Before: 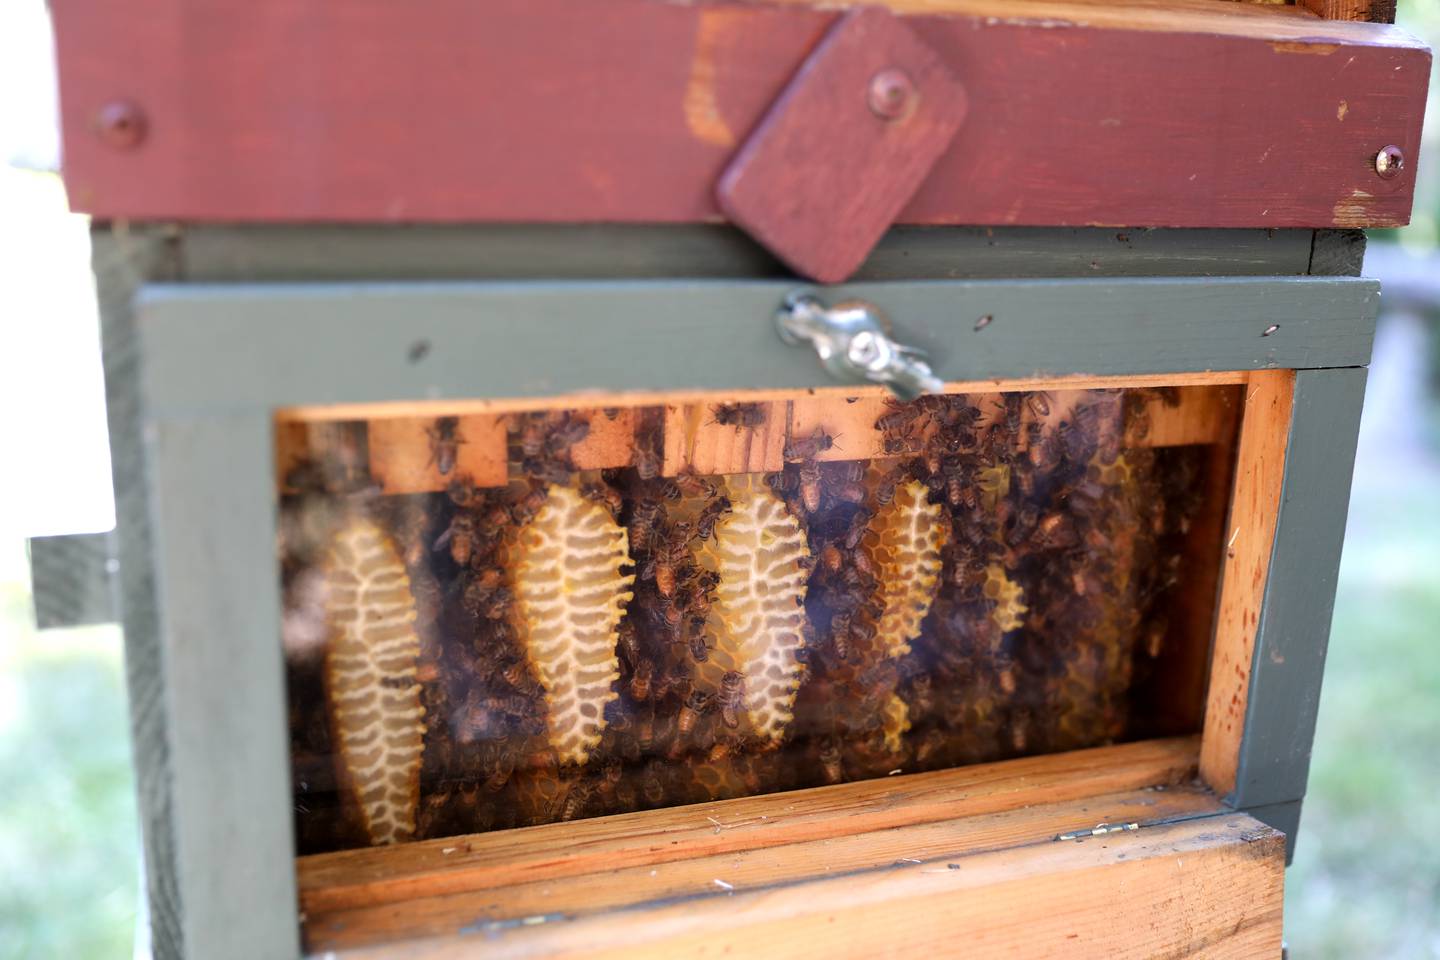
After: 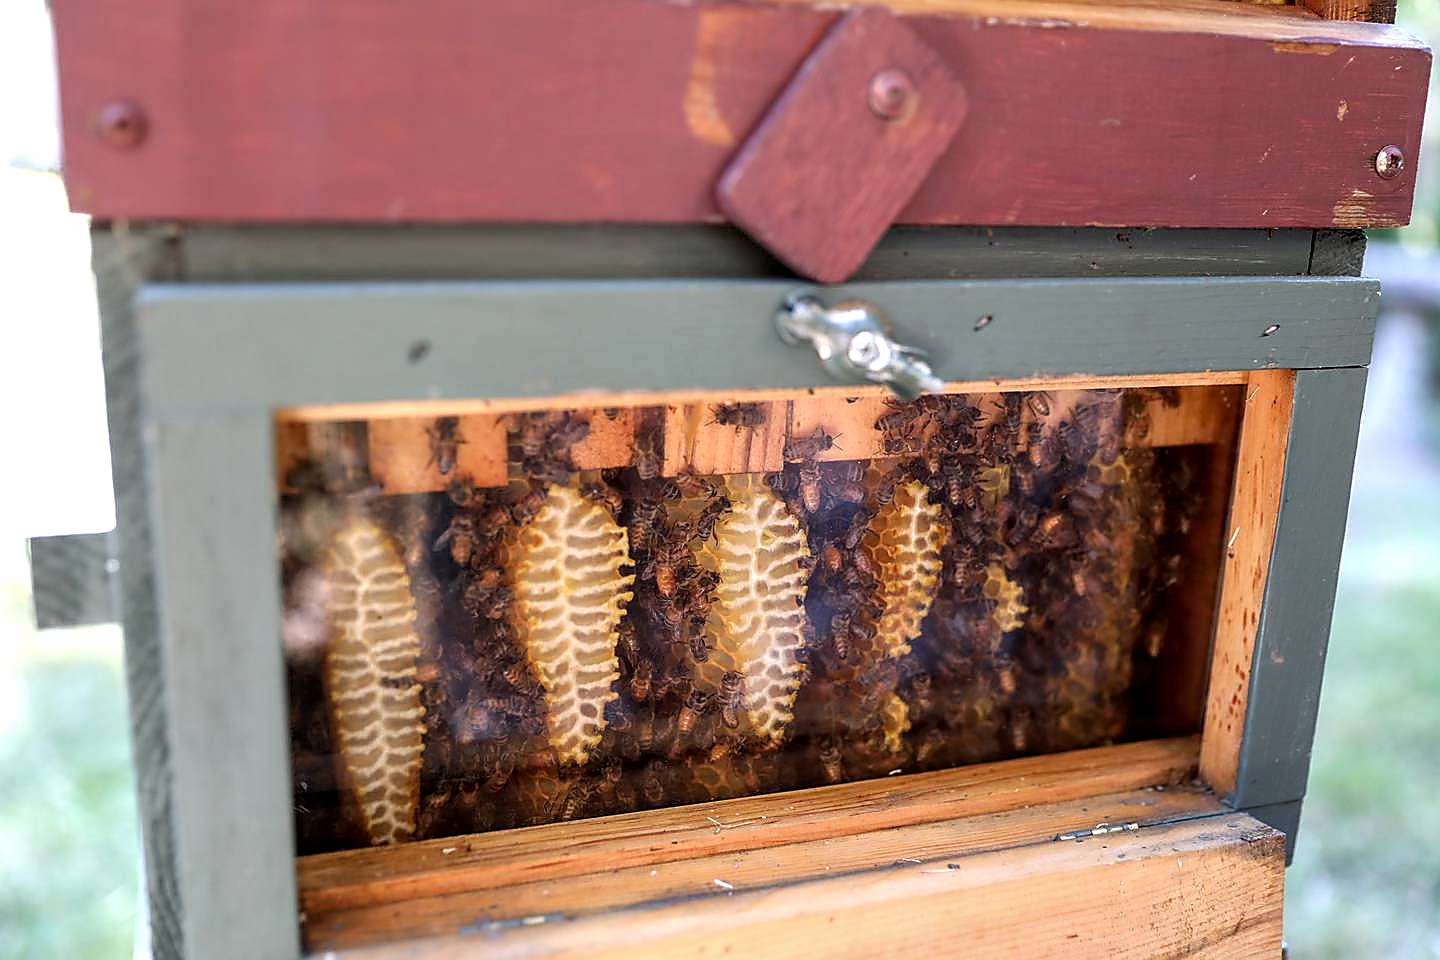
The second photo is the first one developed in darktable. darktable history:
sharpen: radius 1.4, amount 1.25, threshold 0.7
local contrast: detail 130%
